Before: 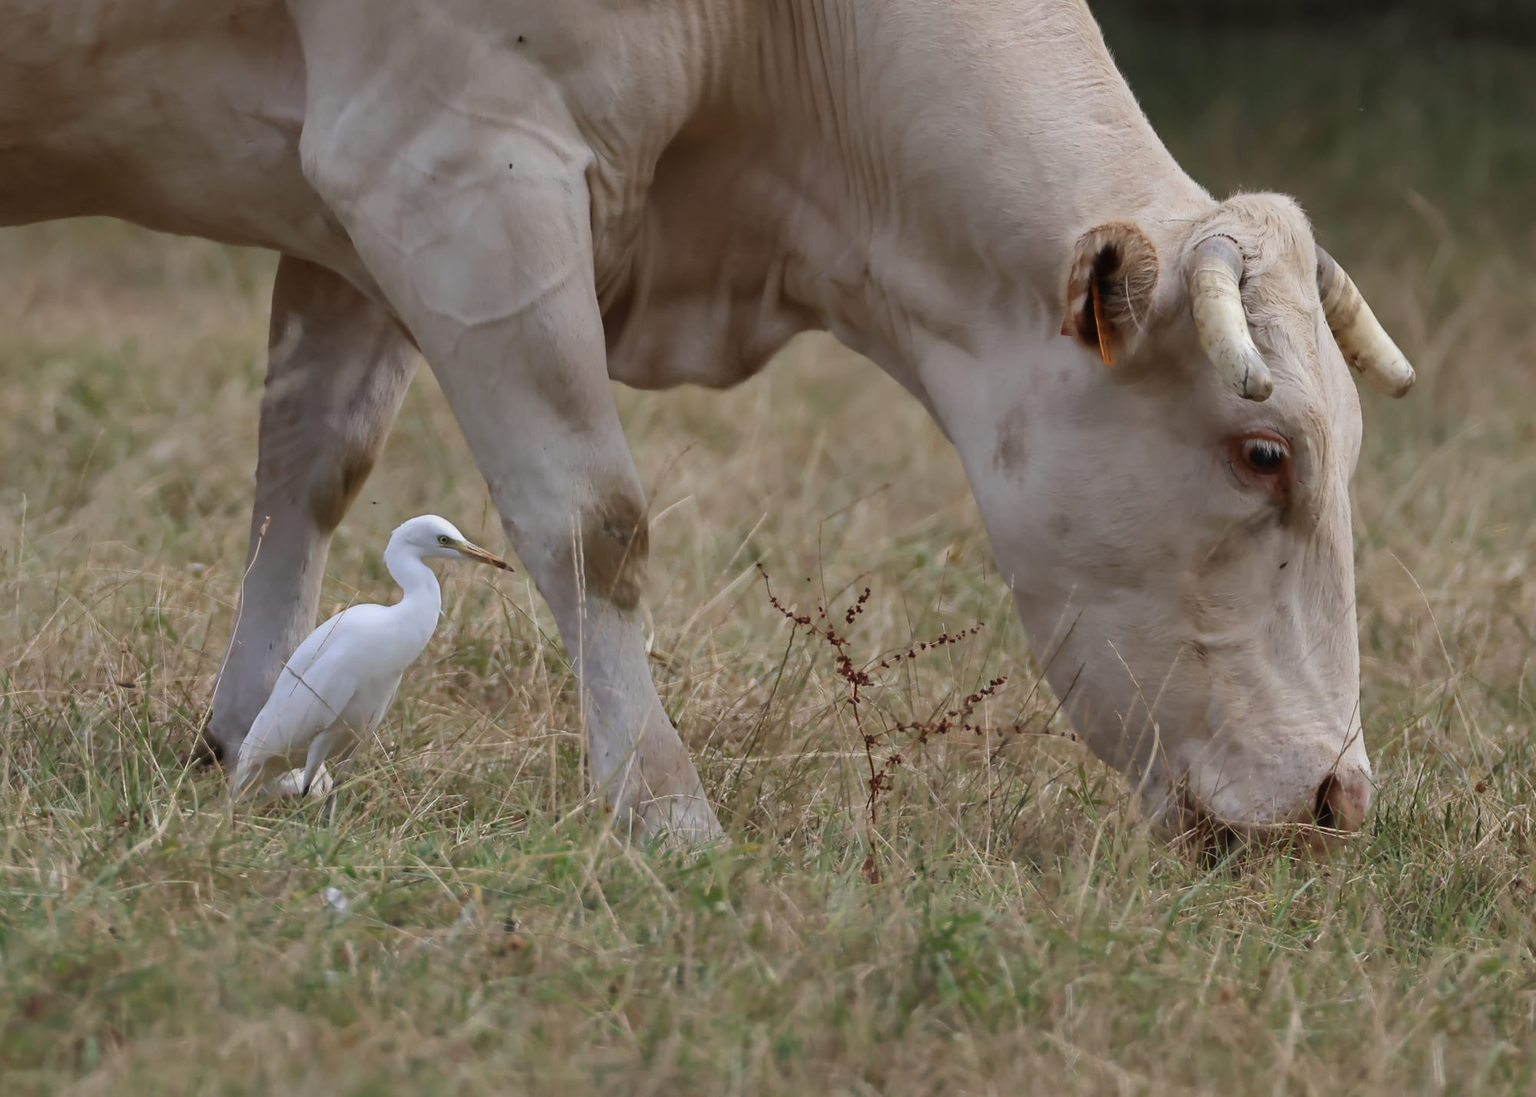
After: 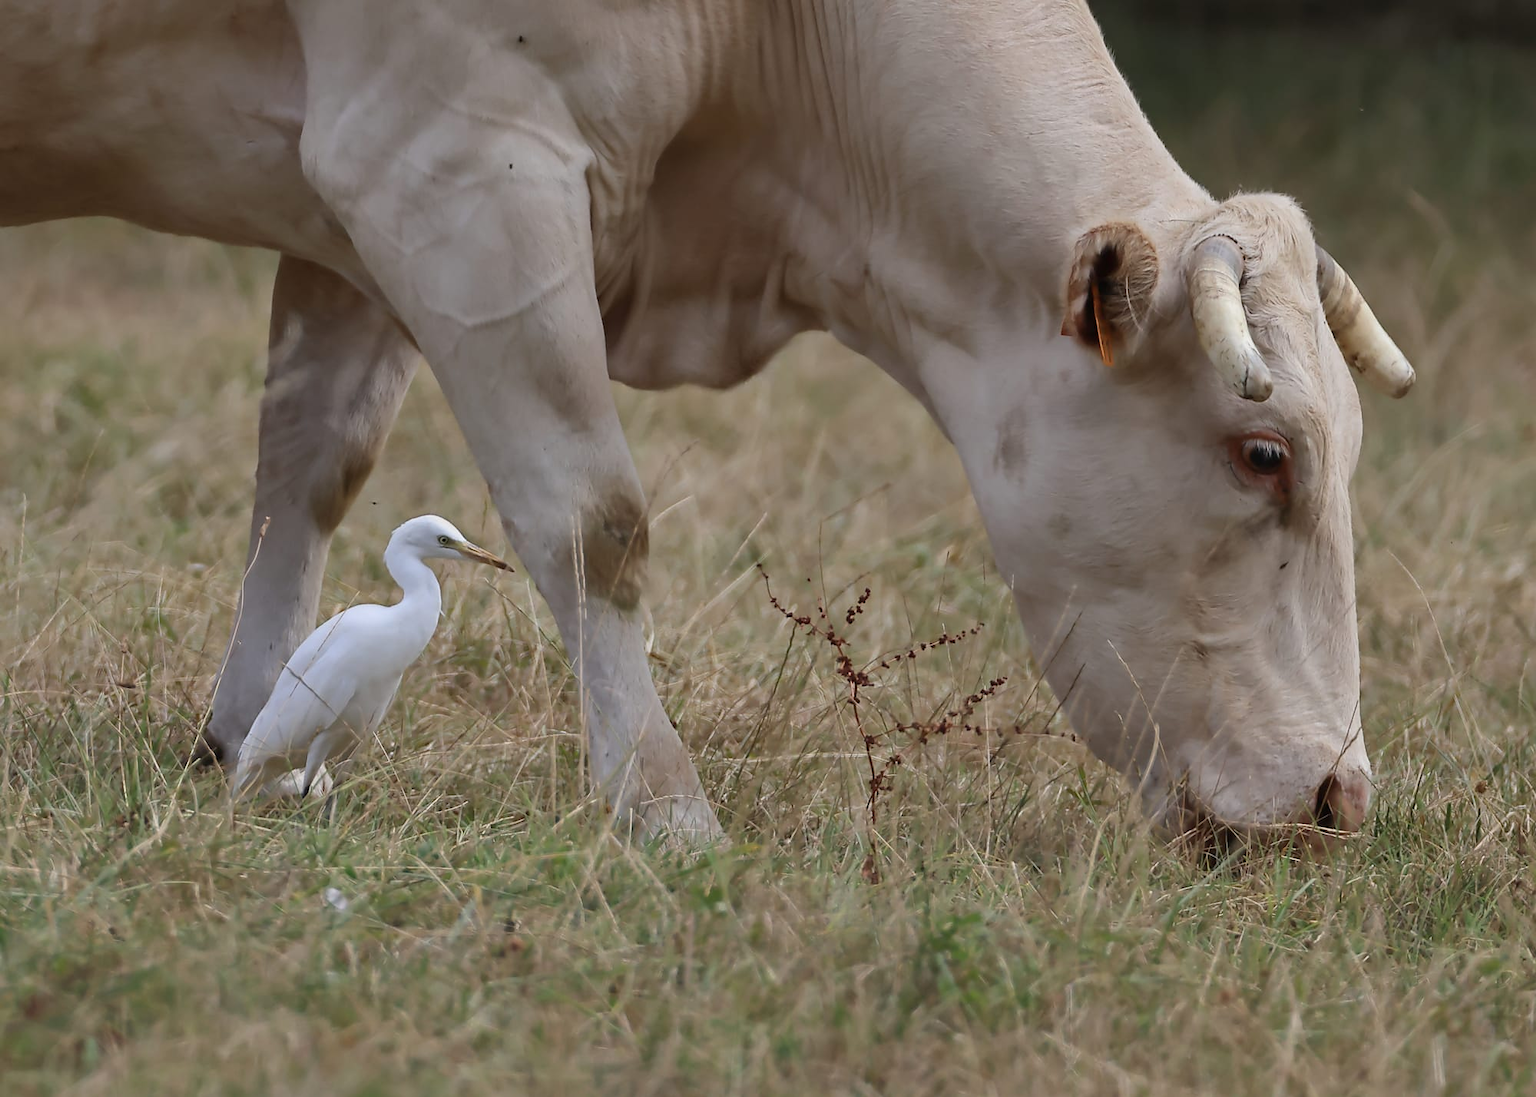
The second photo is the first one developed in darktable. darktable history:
sharpen: radius 1.438, amount 0.39, threshold 1.712
